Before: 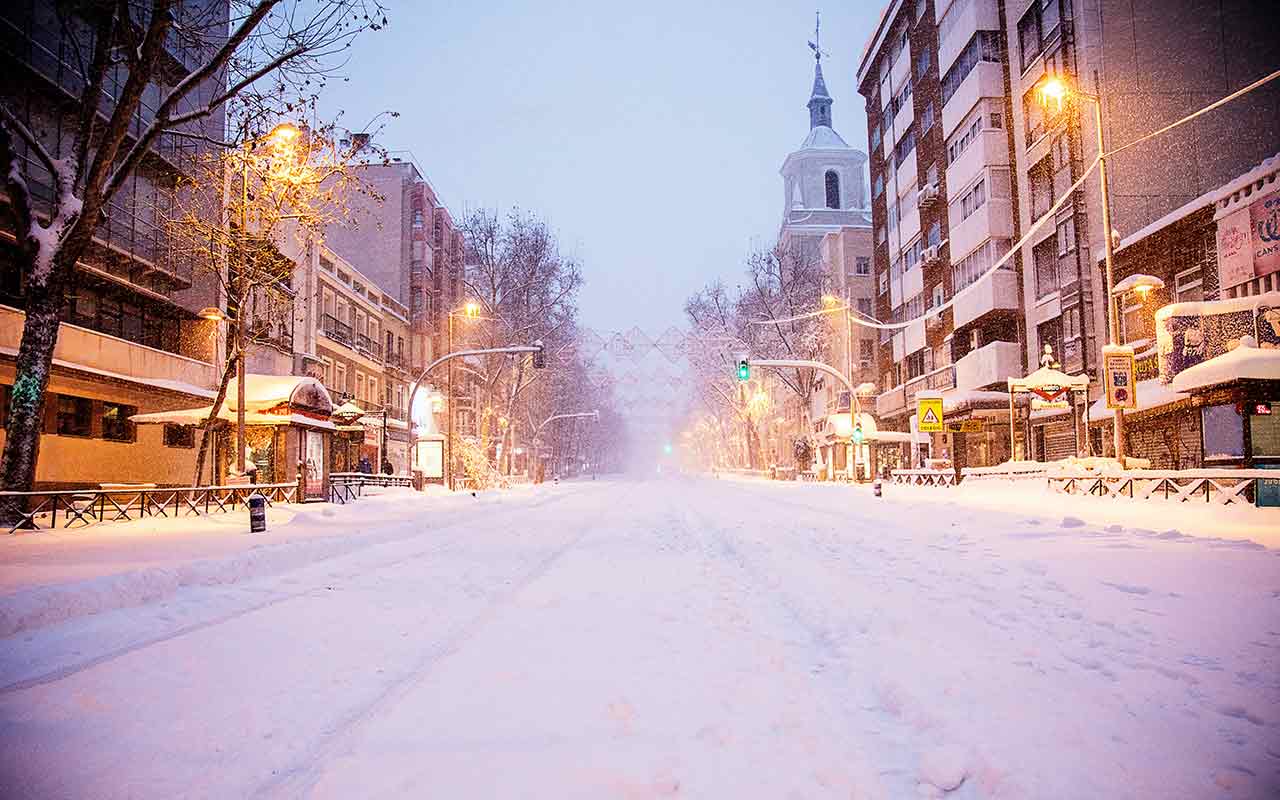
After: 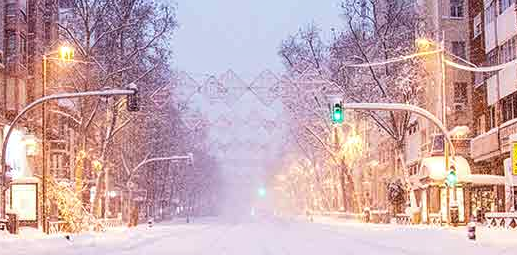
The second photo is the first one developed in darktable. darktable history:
contrast brightness saturation: contrast -0.02, brightness -0.01, saturation 0.03
crop: left 31.751%, top 32.172%, right 27.8%, bottom 35.83%
local contrast: on, module defaults
